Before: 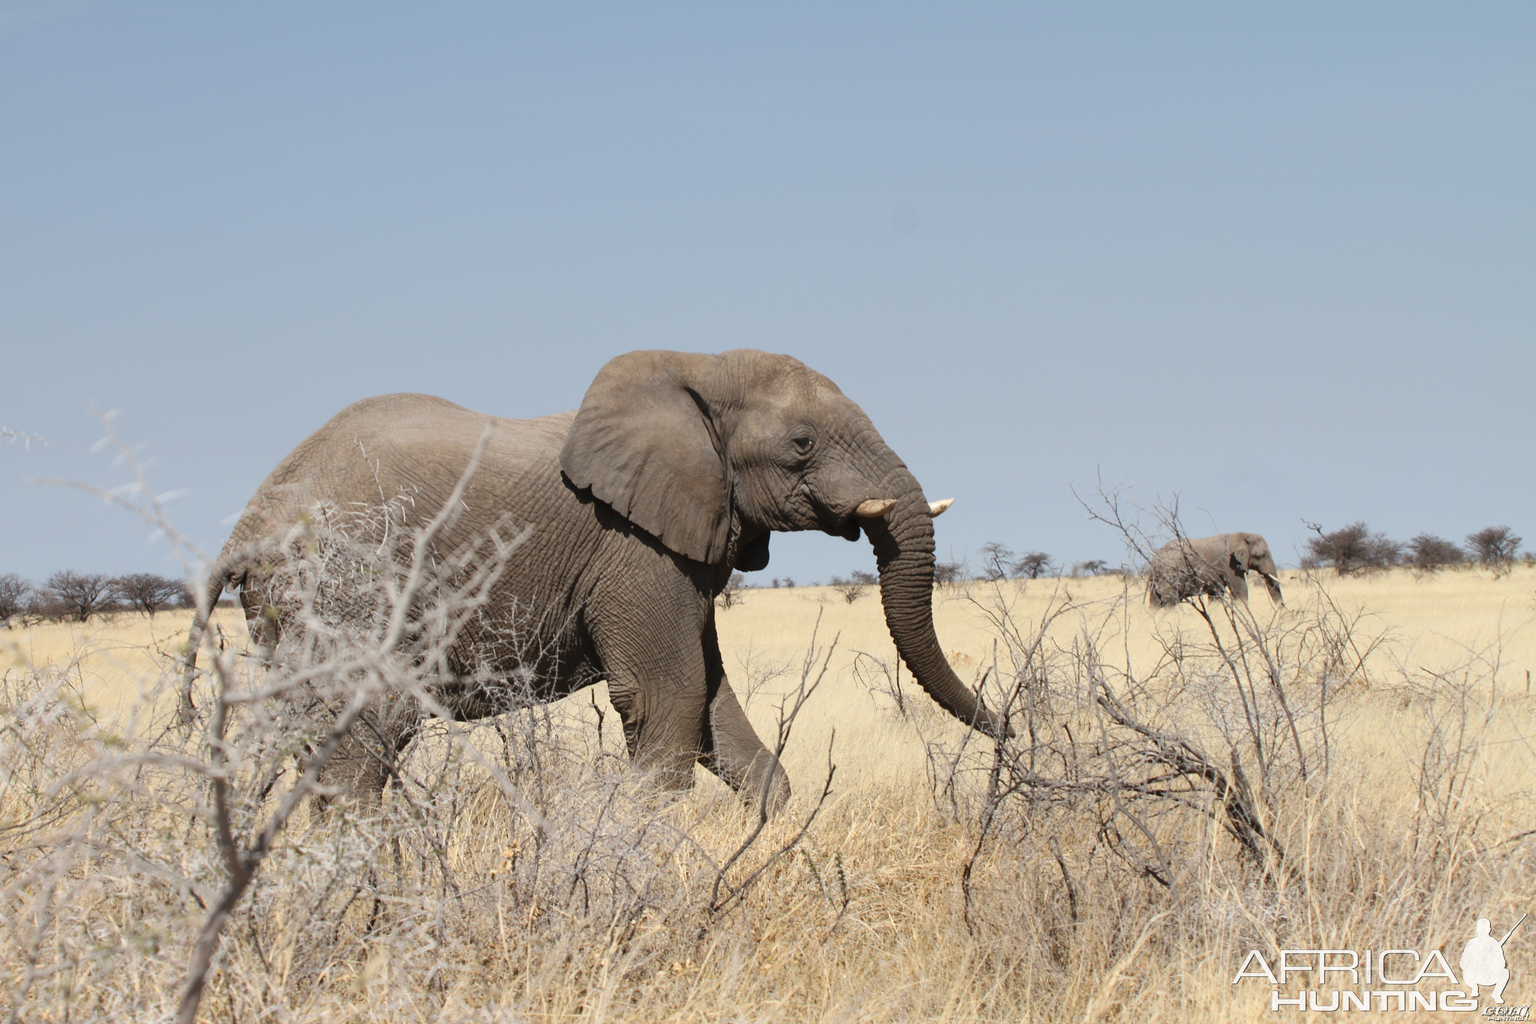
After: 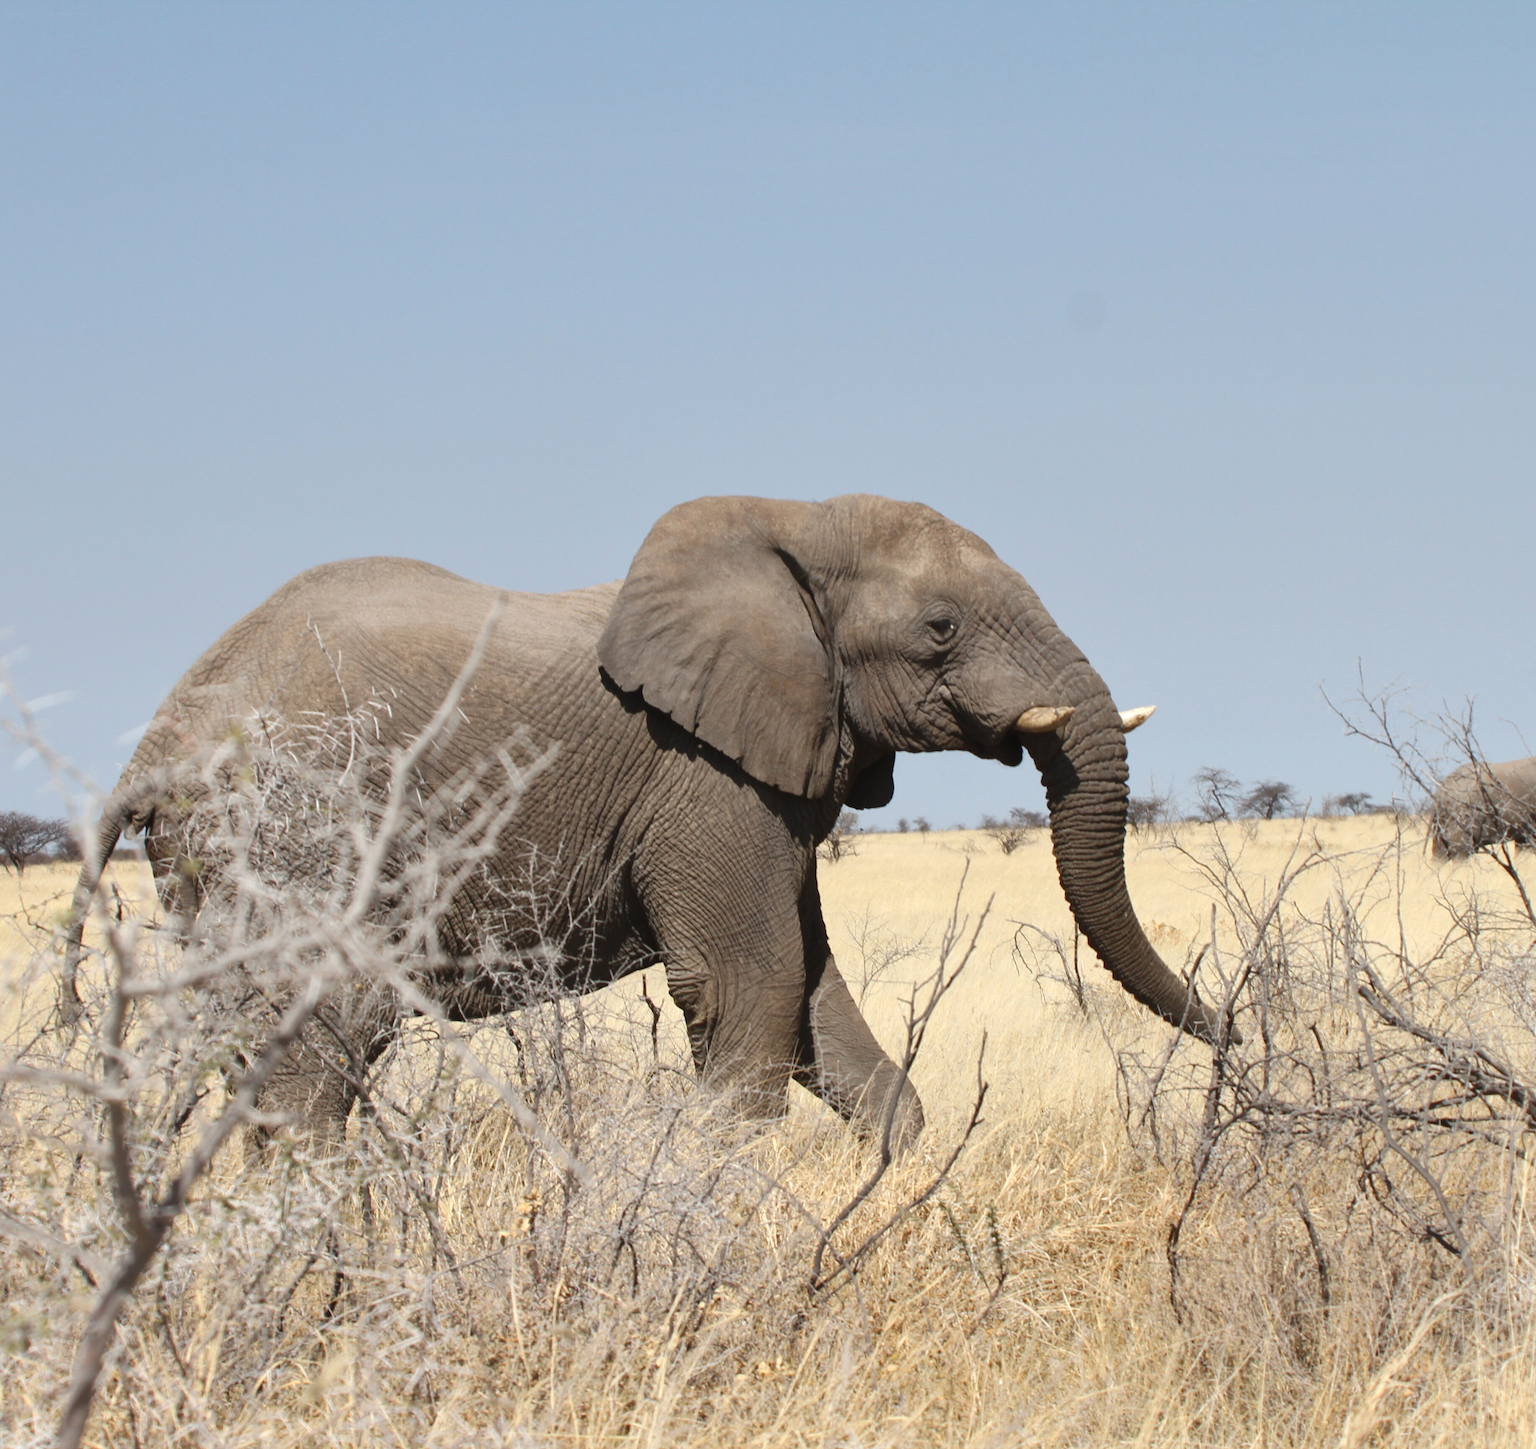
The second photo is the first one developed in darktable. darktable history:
crop and rotate: left 8.983%, right 20.354%
levels: levels [0, 0.476, 0.951]
shadows and highlights: shadows 24.84, highlights -24.41
